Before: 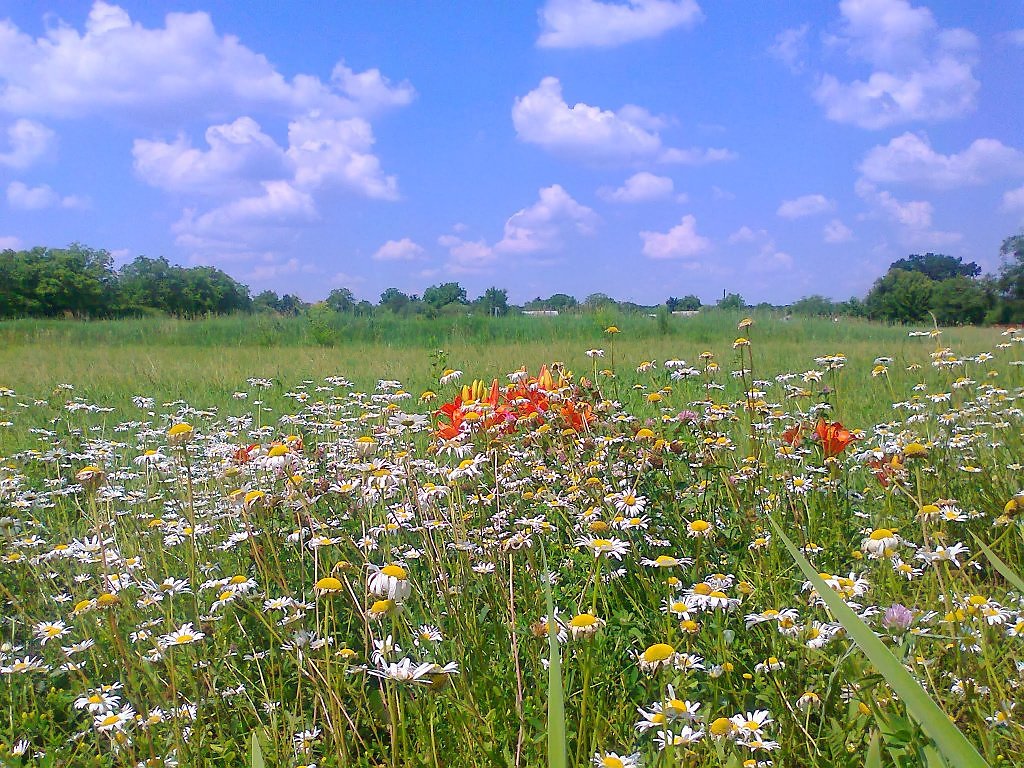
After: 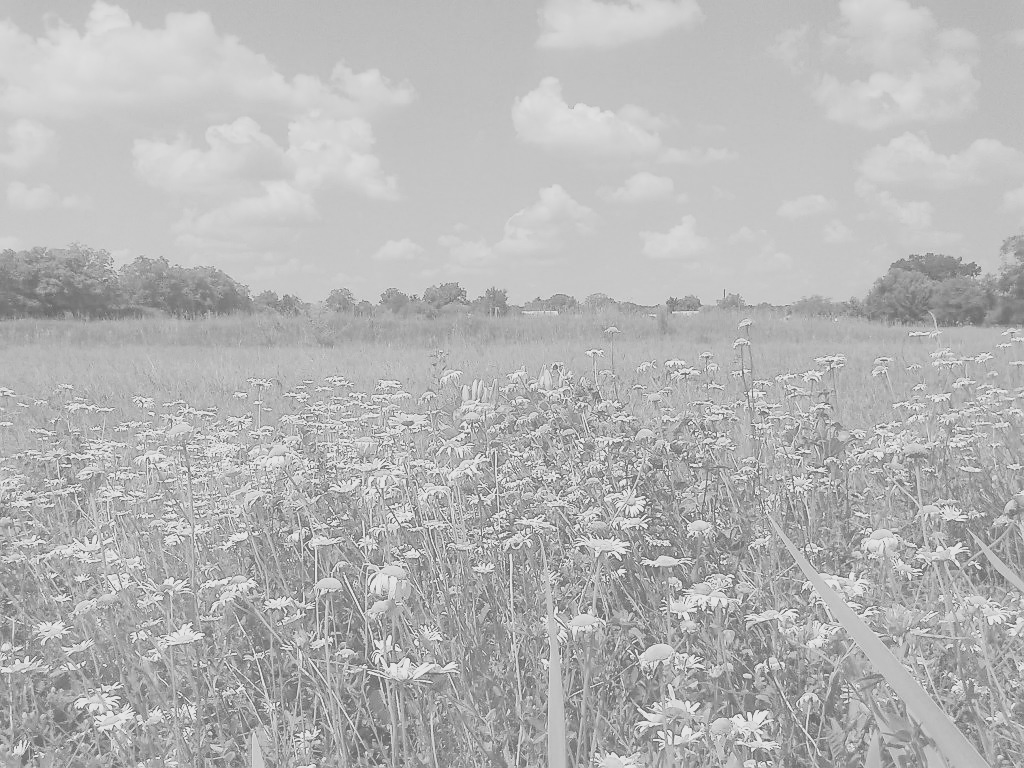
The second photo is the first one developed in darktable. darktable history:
colorize: saturation 51%, source mix 50.67%, lightness 50.67%
contrast brightness saturation: contrast 0.2, brightness 0.16, saturation 0.22
color balance: lift [1, 1.015, 0.987, 0.985], gamma [1, 0.959, 1.042, 0.958], gain [0.927, 0.938, 1.072, 0.928], contrast 1.5%
monochrome: on, module defaults
